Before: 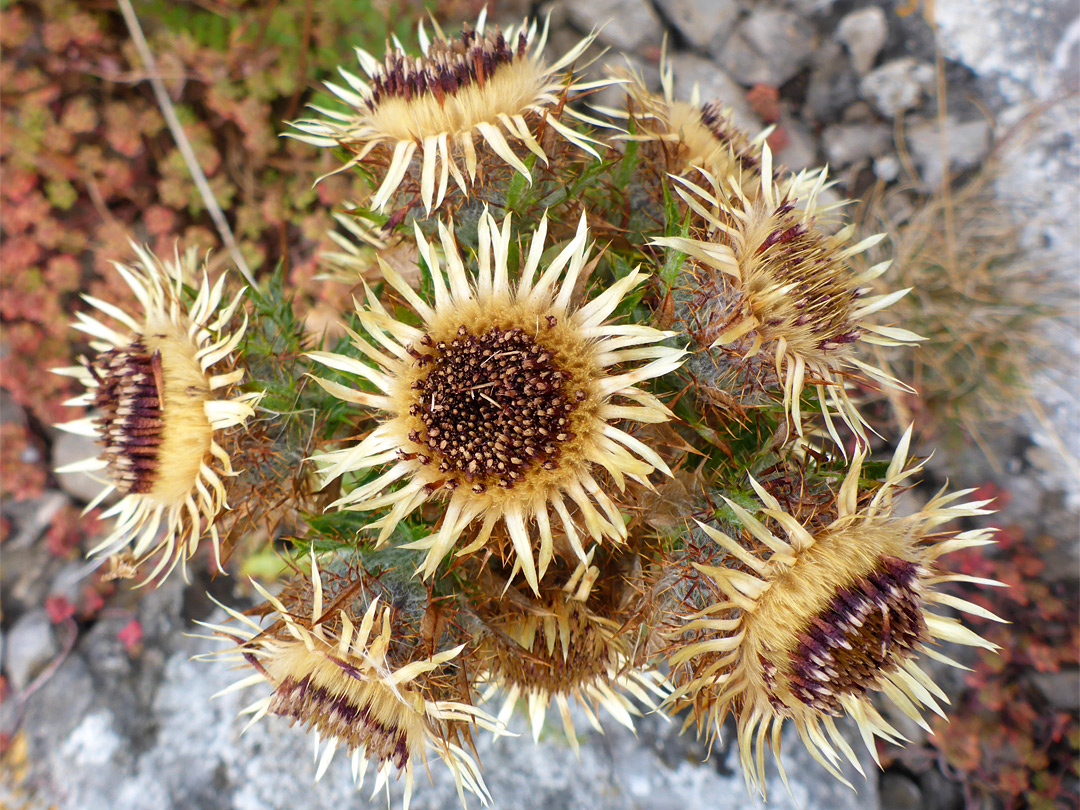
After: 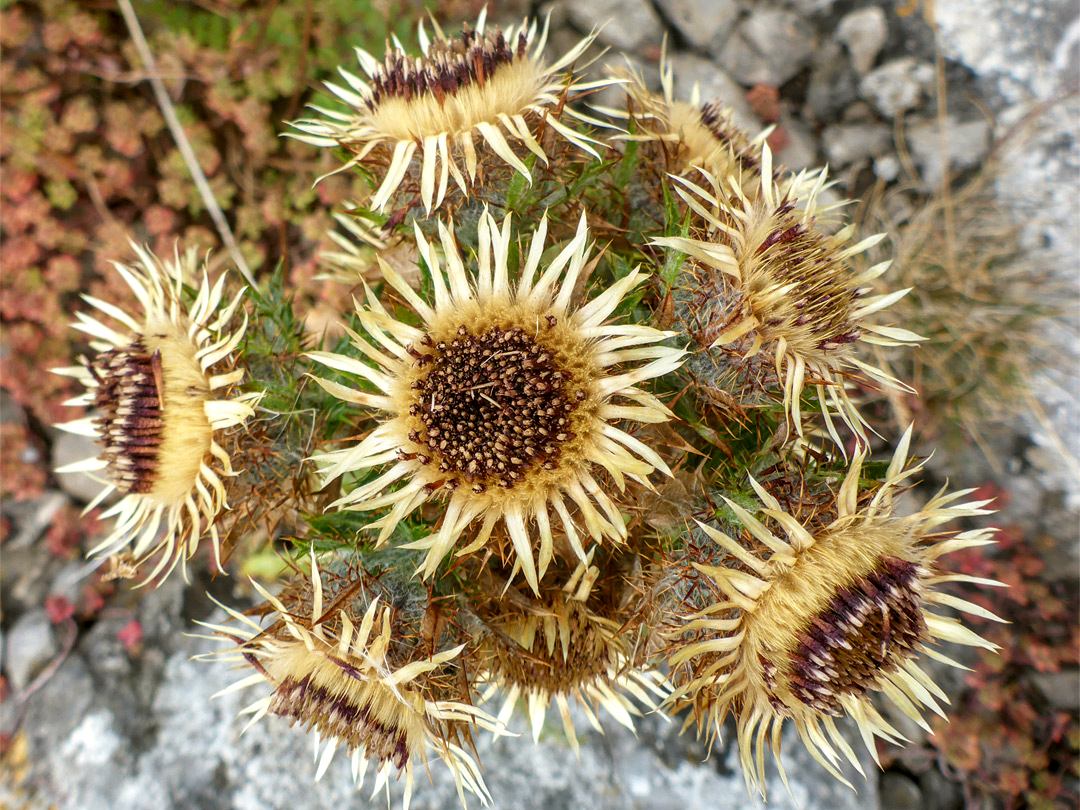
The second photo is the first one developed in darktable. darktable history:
color balance: mode lift, gamma, gain (sRGB), lift [1.04, 1, 1, 0.97], gamma [1.01, 1, 1, 0.97], gain [0.96, 1, 1, 0.97]
local contrast: detail 140%
